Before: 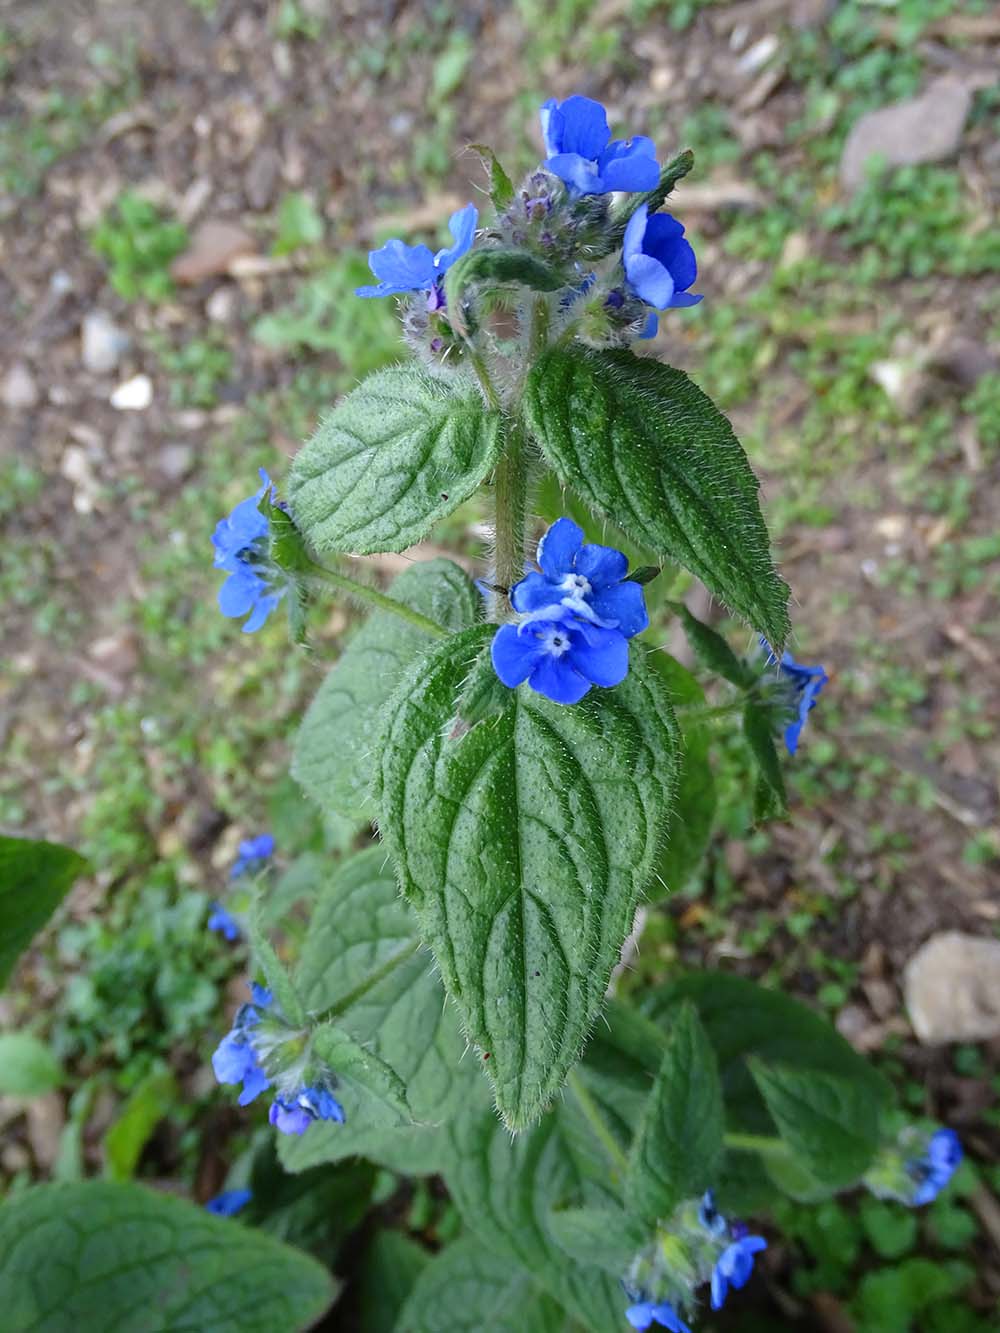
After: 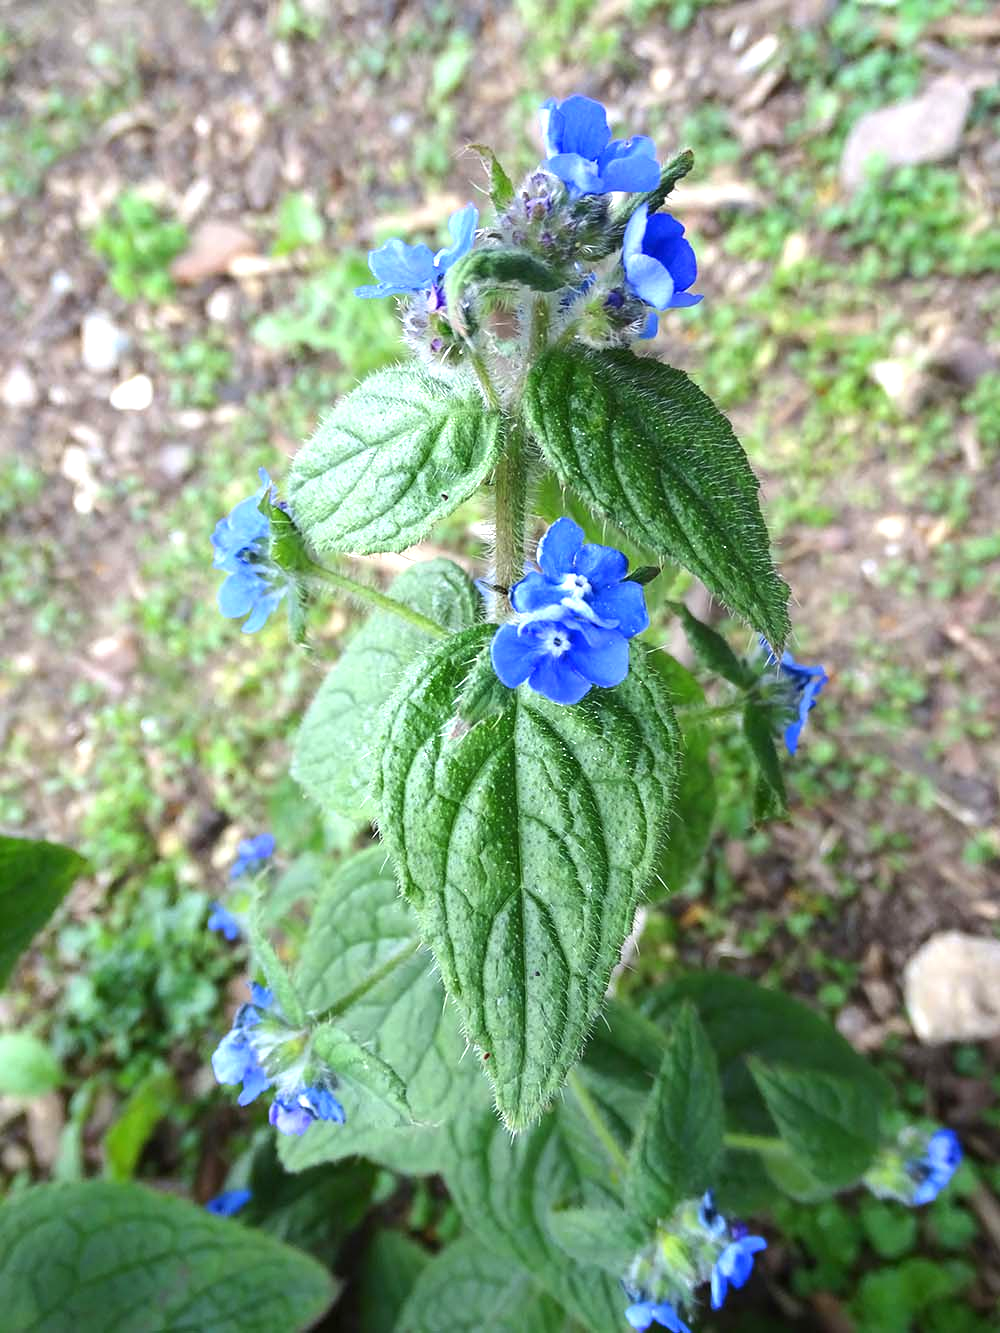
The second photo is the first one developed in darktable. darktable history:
tone equalizer: -8 EV -0.001 EV, -7 EV 0.001 EV, -6 EV -0.002 EV, -5 EV -0.003 EV, -4 EV -0.062 EV, -3 EV -0.222 EV, -2 EV -0.267 EV, -1 EV 0.105 EV, +0 EV 0.303 EV
exposure: black level correction 0, exposure 0.7 EV, compensate exposure bias true, compensate highlight preservation false
